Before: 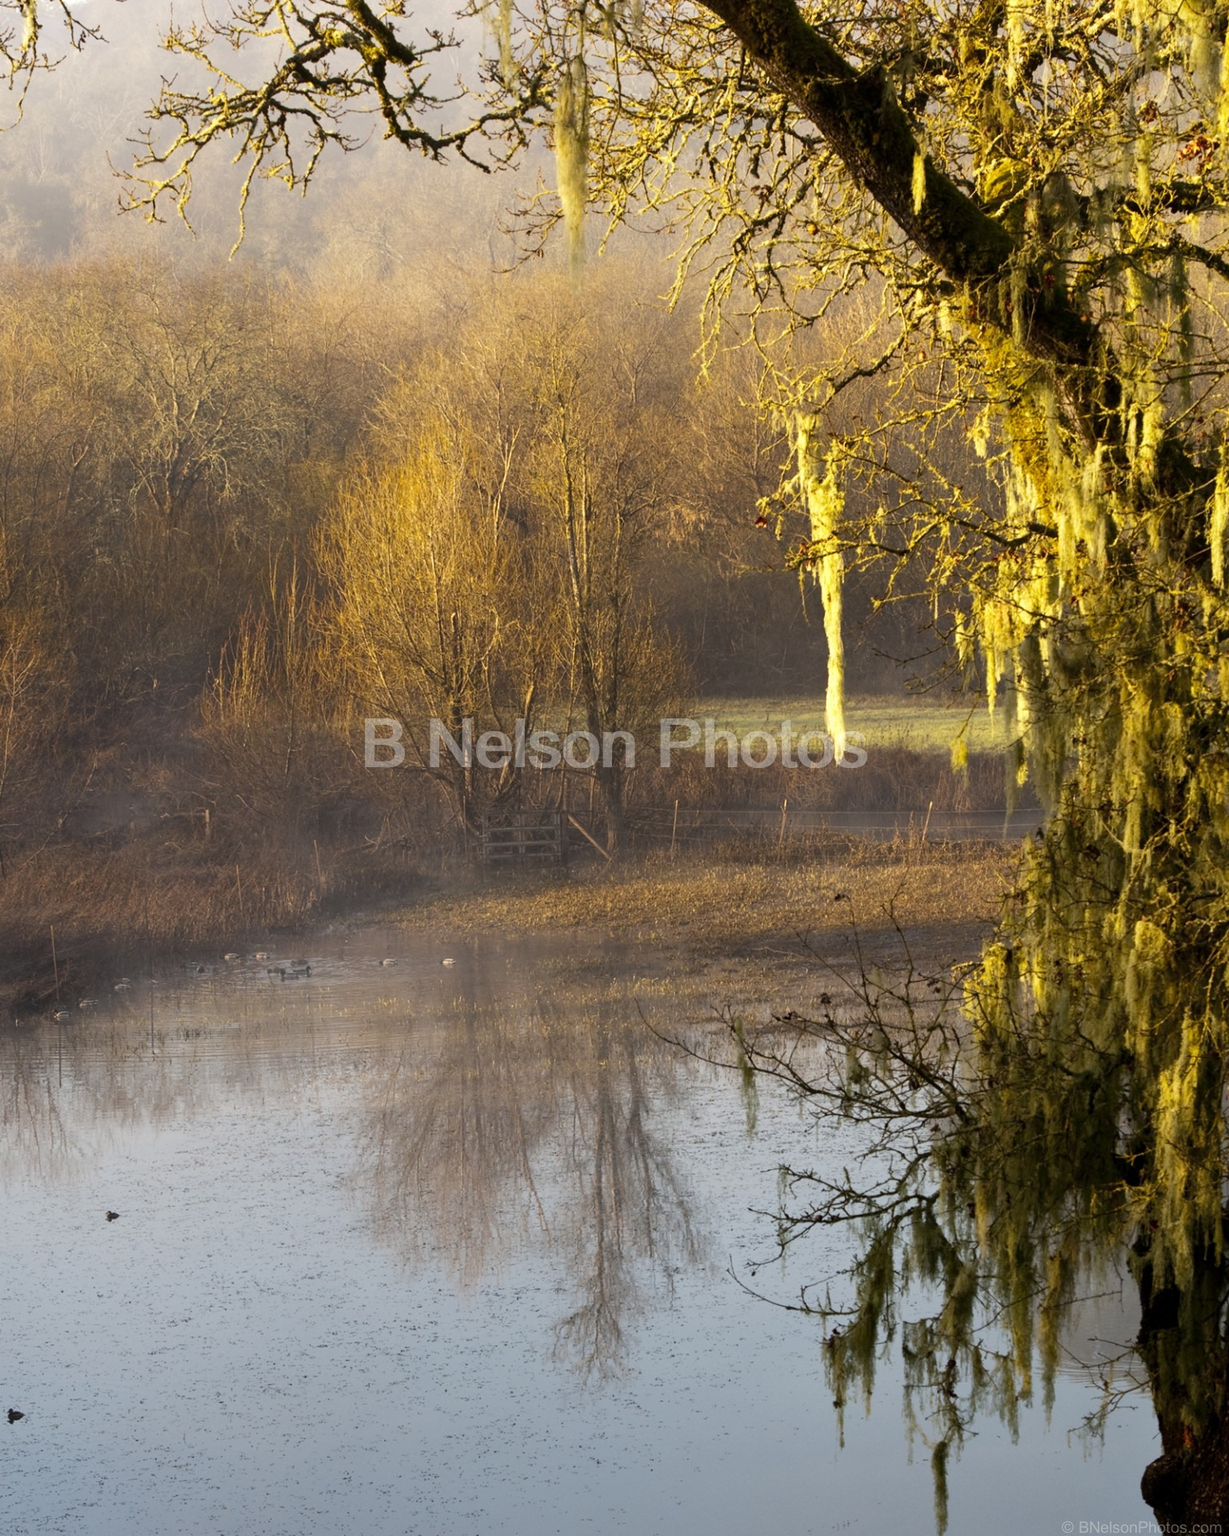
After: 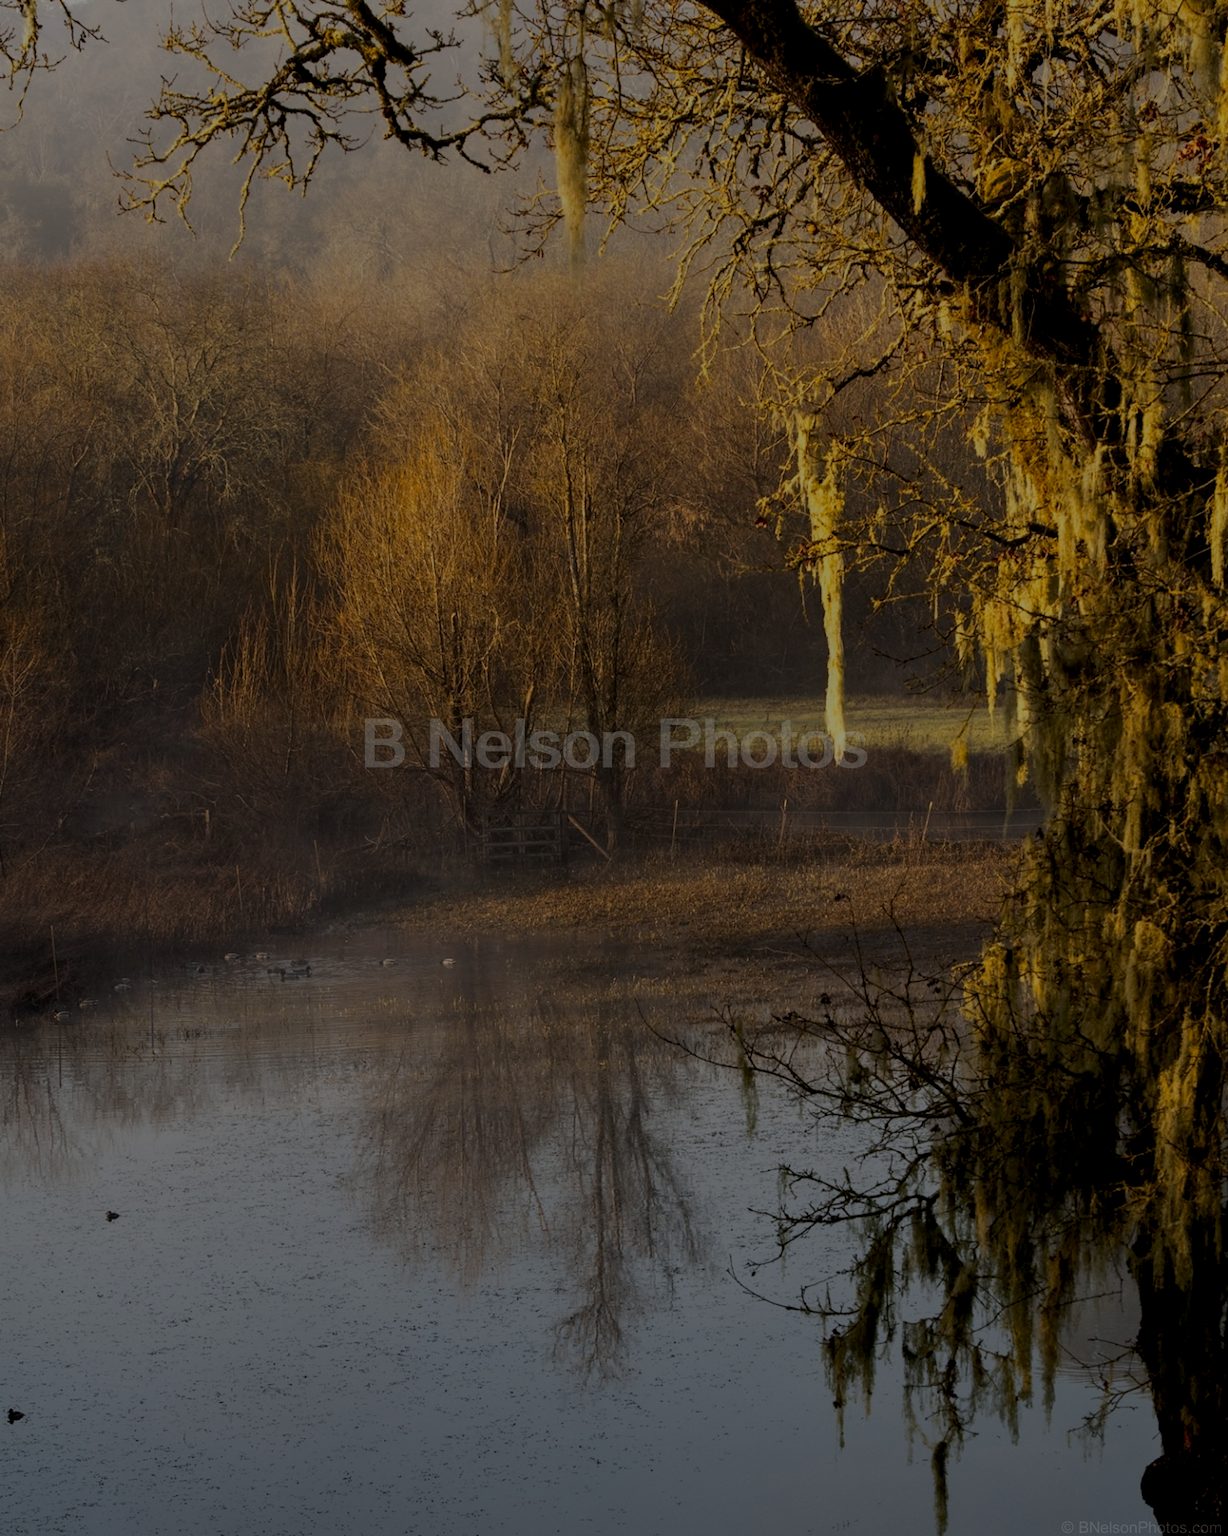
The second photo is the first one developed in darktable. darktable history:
exposure: exposure -2.002 EV, compensate highlight preservation false
color zones: curves: ch1 [(0.239, 0.552) (0.75, 0.5)]; ch2 [(0.25, 0.462) (0.749, 0.457)], mix 25.94%
local contrast: on, module defaults
